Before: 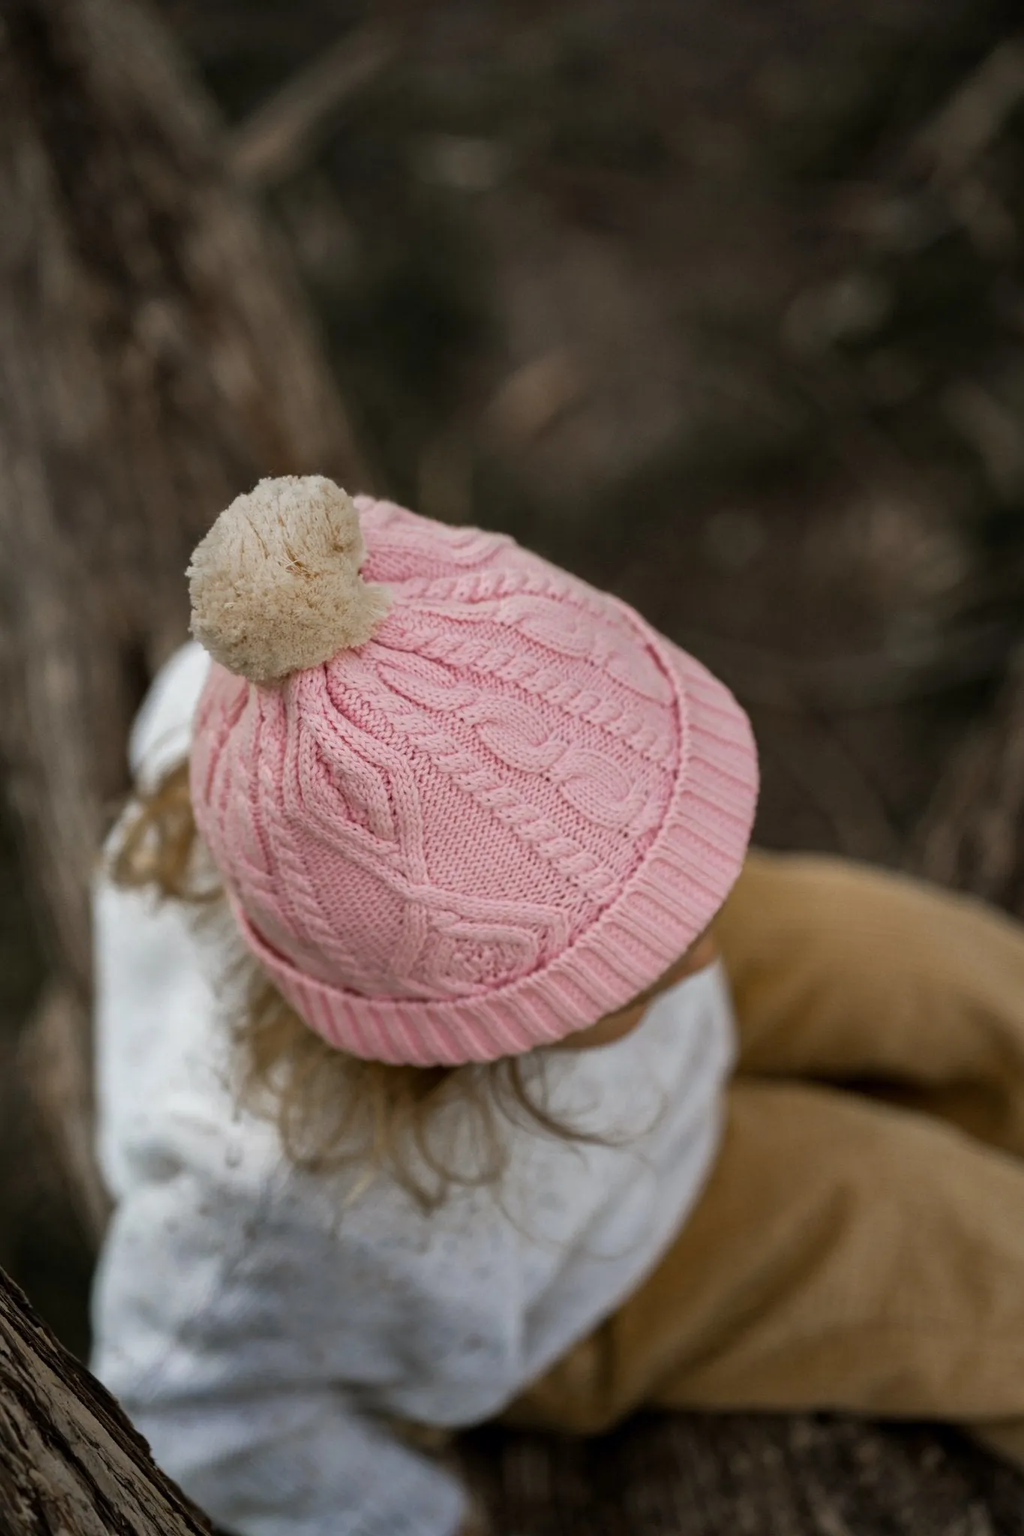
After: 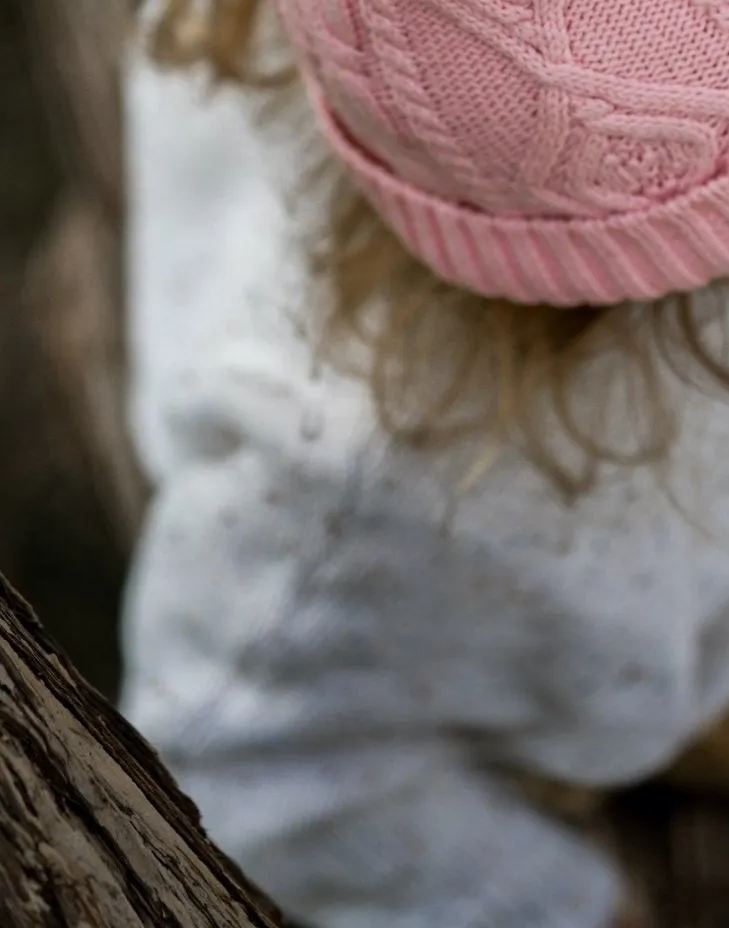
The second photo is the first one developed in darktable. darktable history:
crop and rotate: top 54.503%, right 46.52%, bottom 0.166%
